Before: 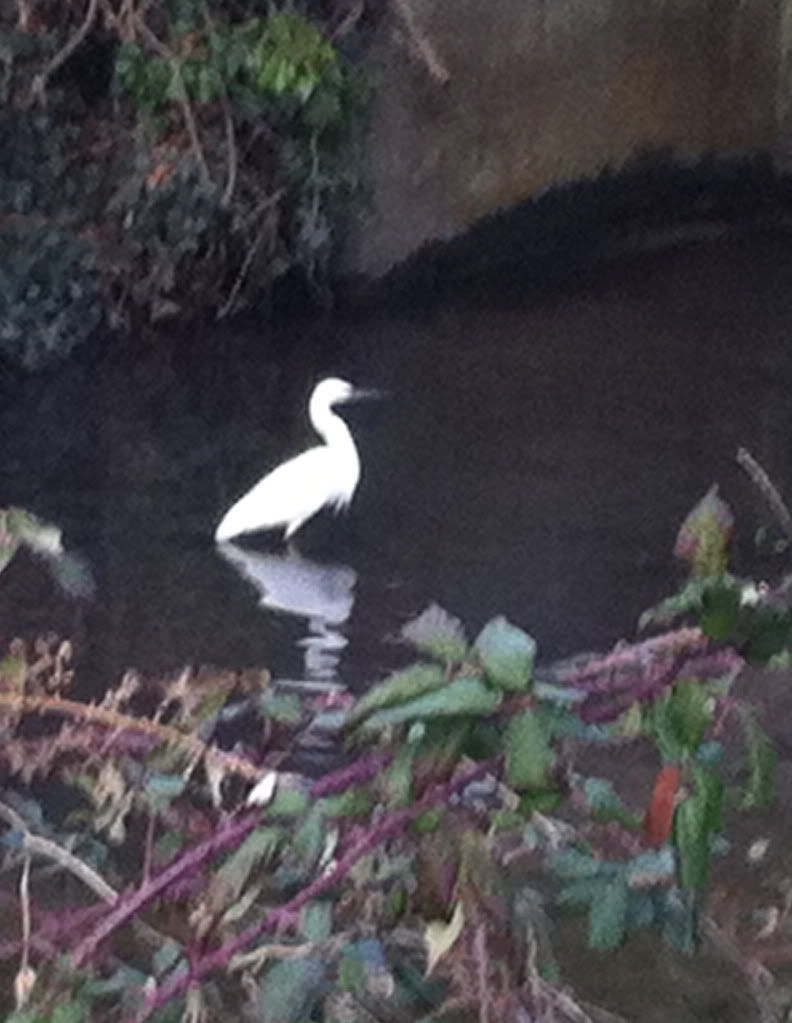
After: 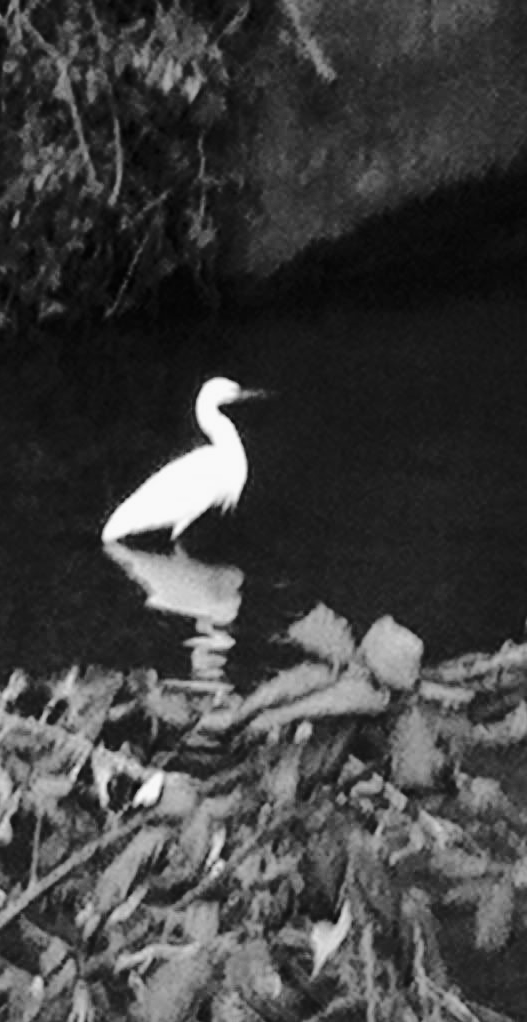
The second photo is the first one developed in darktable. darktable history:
color correction: highlights a* -2.73, highlights b* -2.09, shadows a* 2.41, shadows b* 2.73
monochrome: on, module defaults
crop and rotate: left 14.292%, right 19.041%
tone curve: curves: ch0 [(0, 0) (0.094, 0.039) (0.243, 0.155) (0.411, 0.482) (0.479, 0.583) (0.654, 0.742) (0.793, 0.851) (0.994, 0.974)]; ch1 [(0, 0) (0.161, 0.092) (0.35, 0.33) (0.392, 0.392) (0.456, 0.456) (0.505, 0.502) (0.537, 0.518) (0.553, 0.53) (0.573, 0.569) (0.718, 0.718) (1, 1)]; ch2 [(0, 0) (0.346, 0.362) (0.411, 0.412) (0.502, 0.502) (0.531, 0.521) (0.576, 0.553) (0.615, 0.621) (1, 1)], color space Lab, independent channels, preserve colors none
